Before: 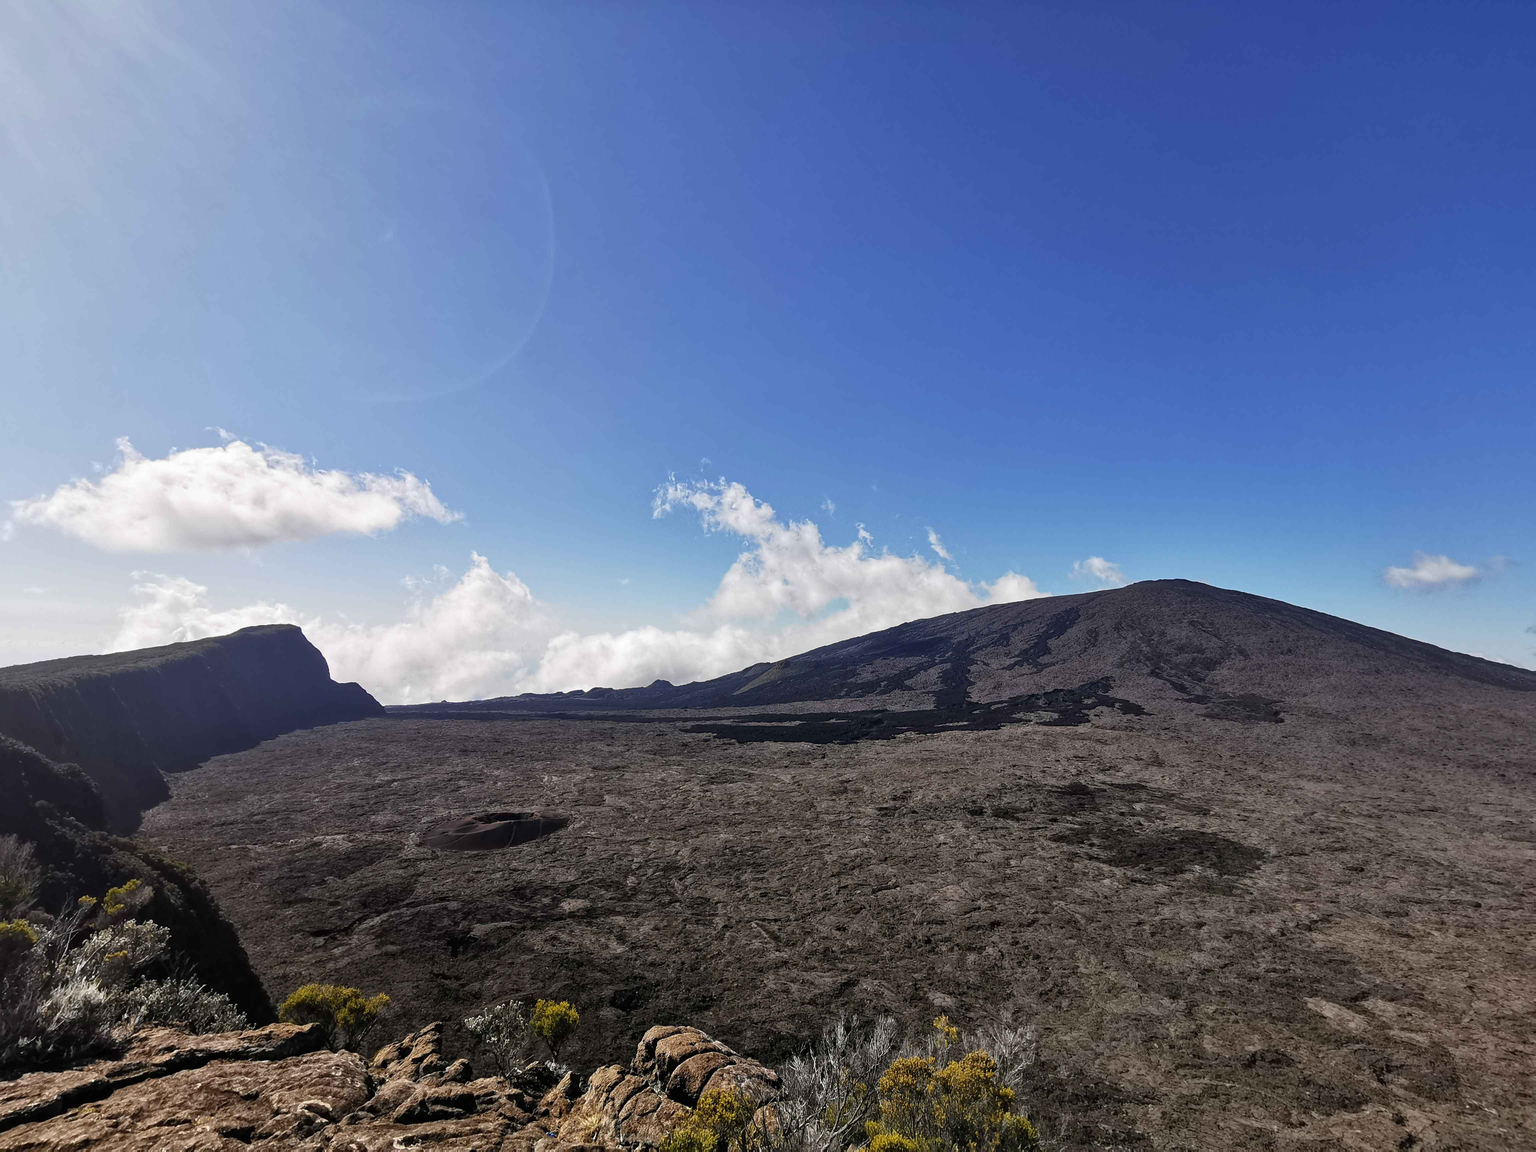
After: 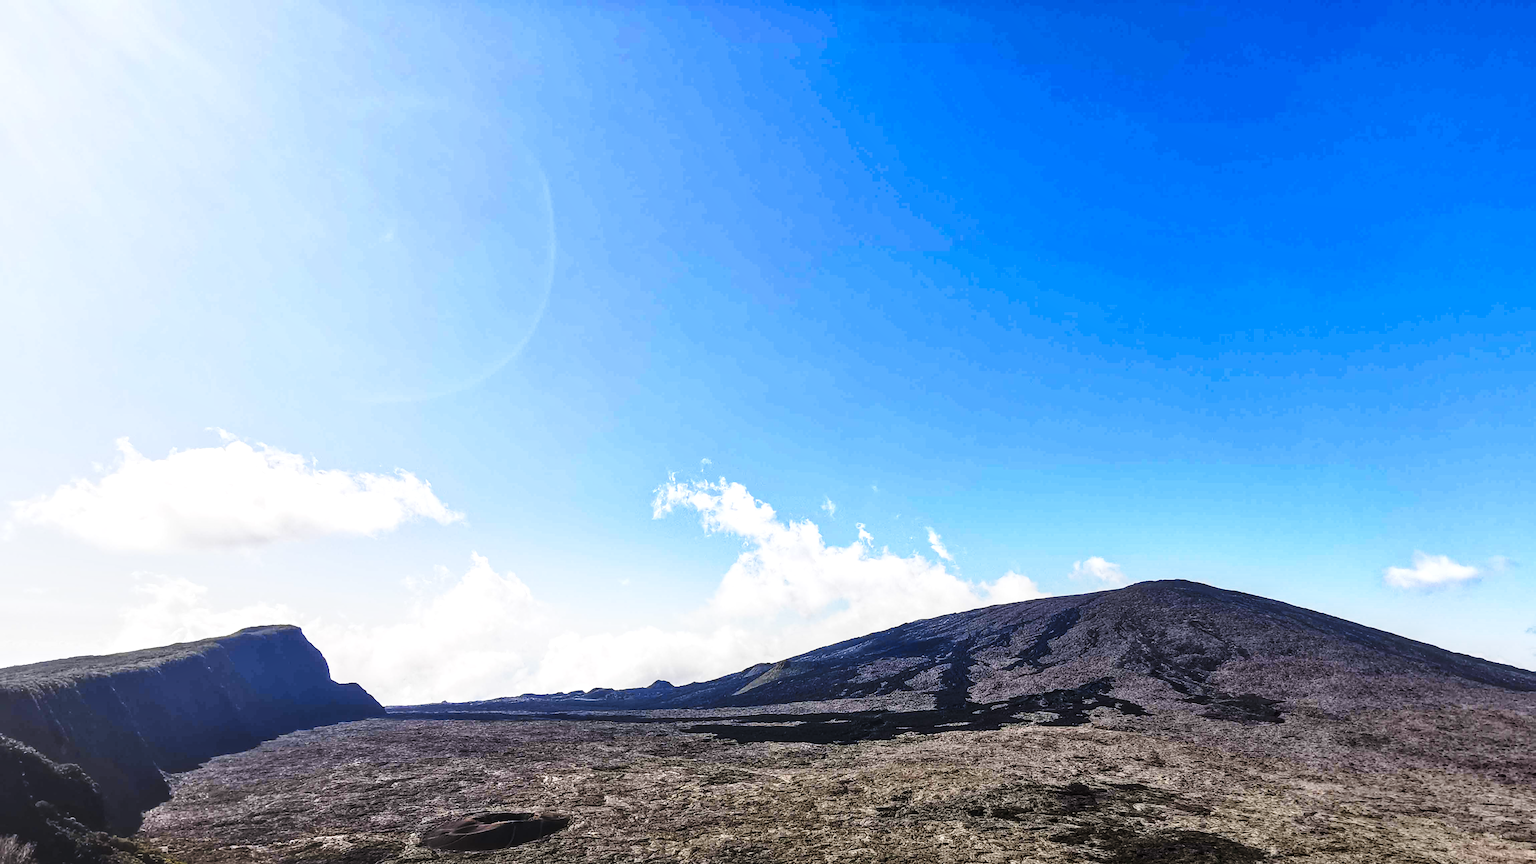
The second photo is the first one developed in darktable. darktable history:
base curve: curves: ch0 [(0, 0) (0.028, 0.03) (0.121, 0.232) (0.46, 0.748) (0.859, 0.968) (1, 1)], preserve colors none
color balance rgb: global offset › luminance 0.71%, perceptual saturation grading › global saturation -11.5%, perceptual brilliance grading › highlights 17.77%, perceptual brilliance grading › mid-tones 31.71%, perceptual brilliance grading › shadows -31.01%, global vibrance 50%
crop: bottom 24.988%
color contrast: green-magenta contrast 0.85, blue-yellow contrast 1.25, unbound 0
local contrast: detail 130%
